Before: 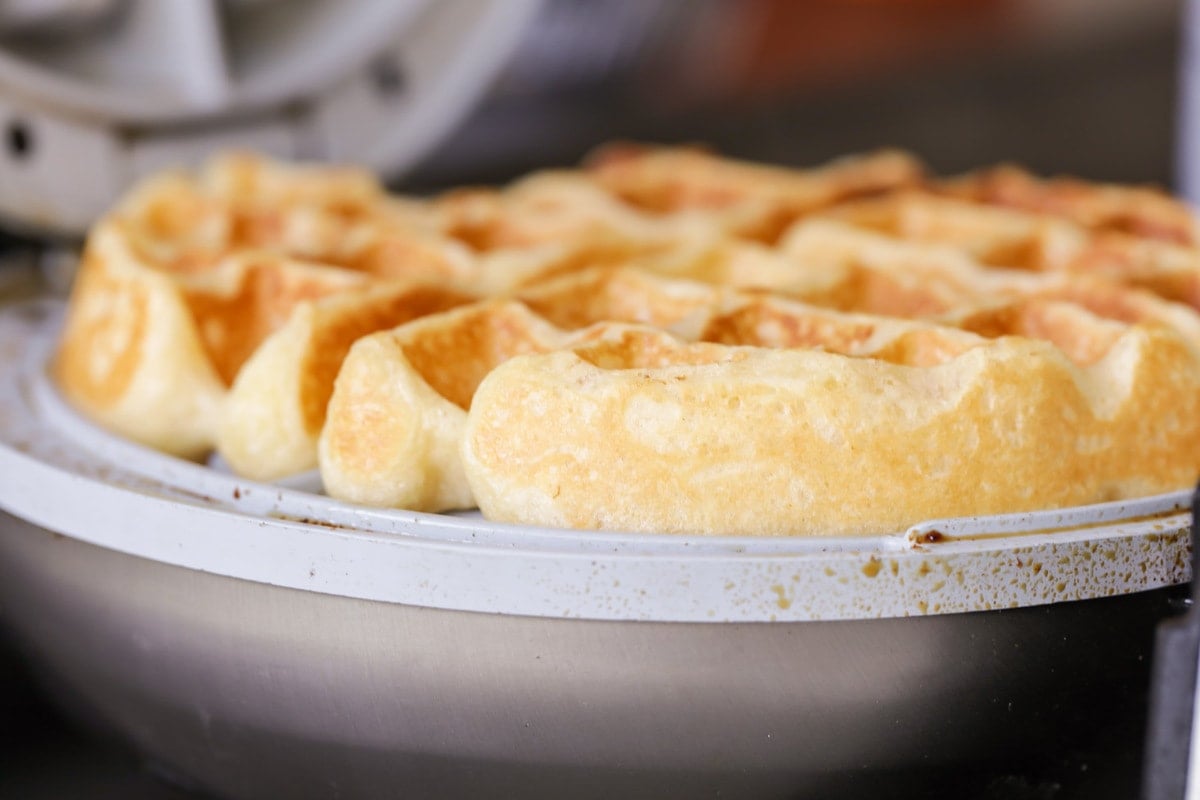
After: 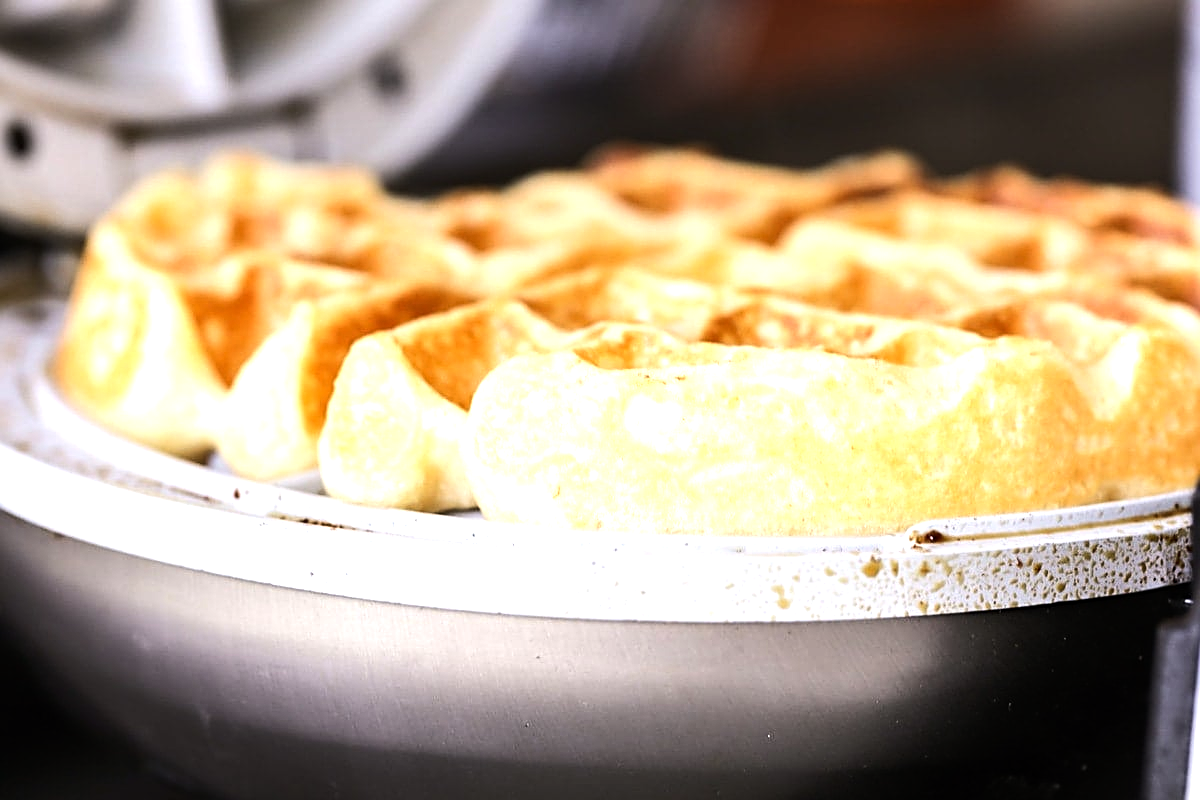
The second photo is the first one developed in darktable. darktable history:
sharpen: on, module defaults
tone equalizer: -8 EV -1.08 EV, -7 EV -1.01 EV, -6 EV -0.867 EV, -5 EV -0.578 EV, -3 EV 0.578 EV, -2 EV 0.867 EV, -1 EV 1.01 EV, +0 EV 1.08 EV, edges refinement/feathering 500, mask exposure compensation -1.57 EV, preserve details no
